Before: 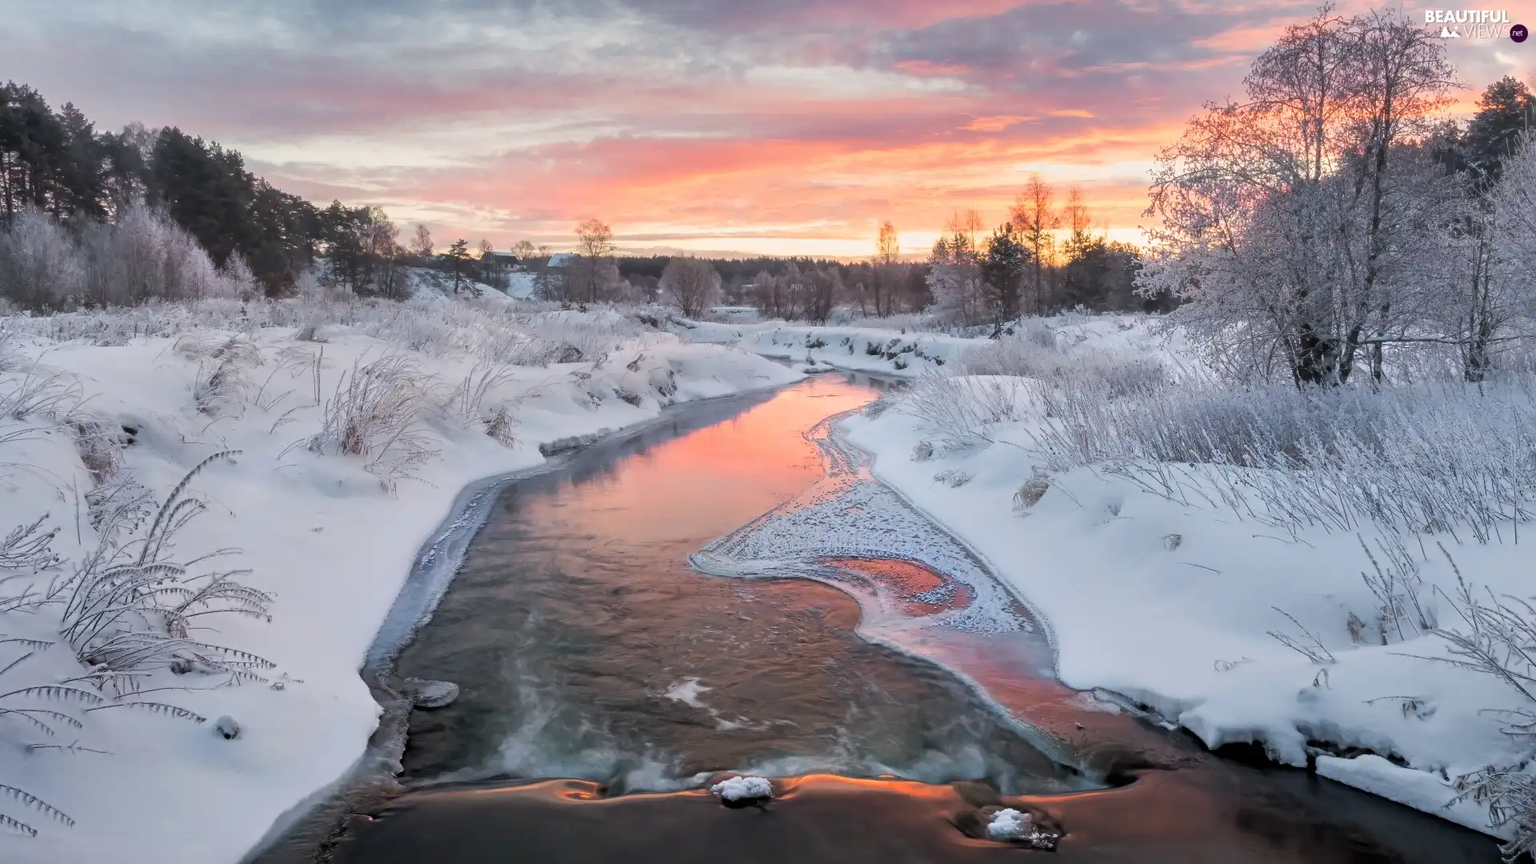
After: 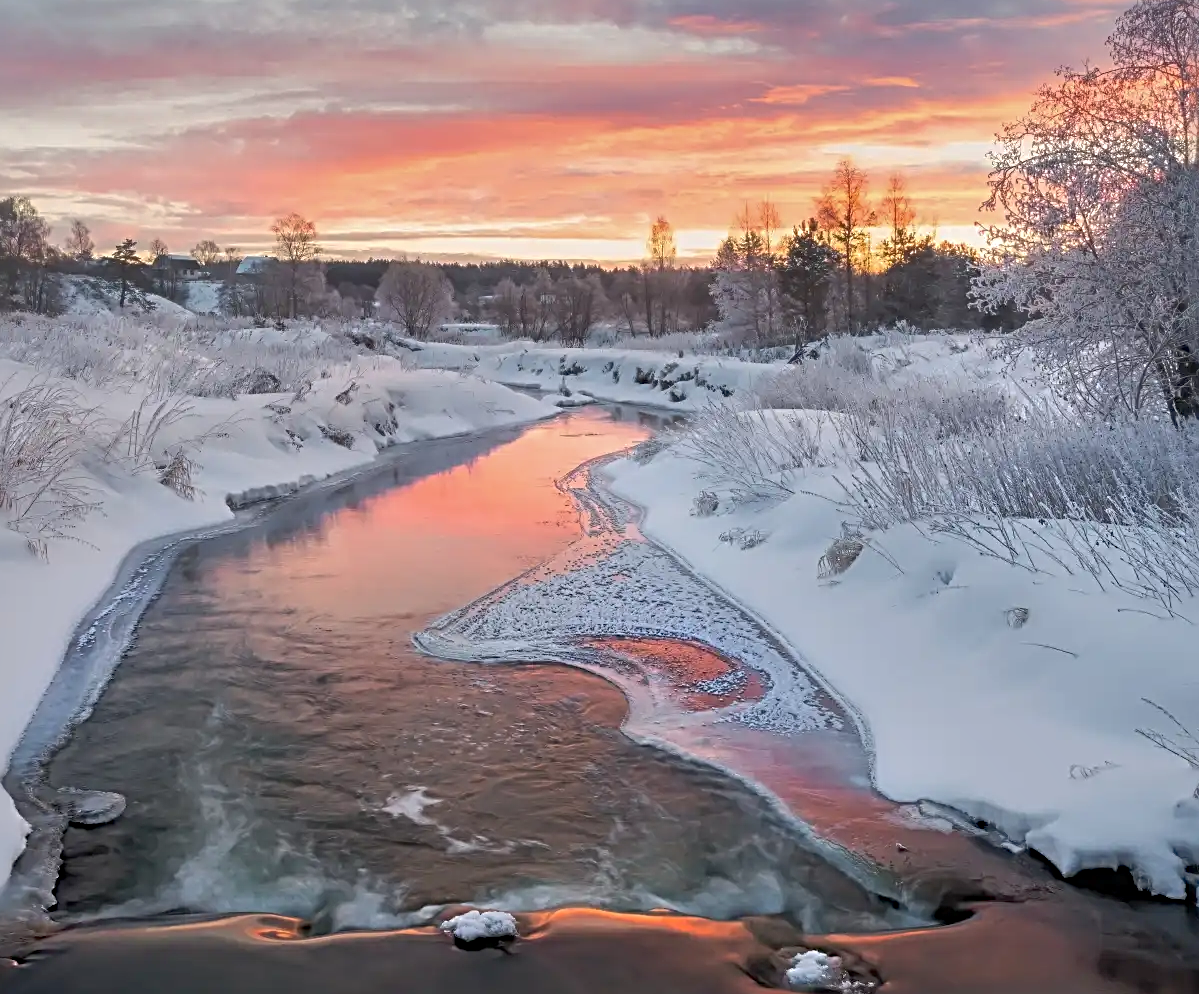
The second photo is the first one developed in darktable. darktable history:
shadows and highlights: on, module defaults
crop and rotate: left 23.384%, top 5.621%, right 14.122%, bottom 2.253%
sharpen: radius 3.984
